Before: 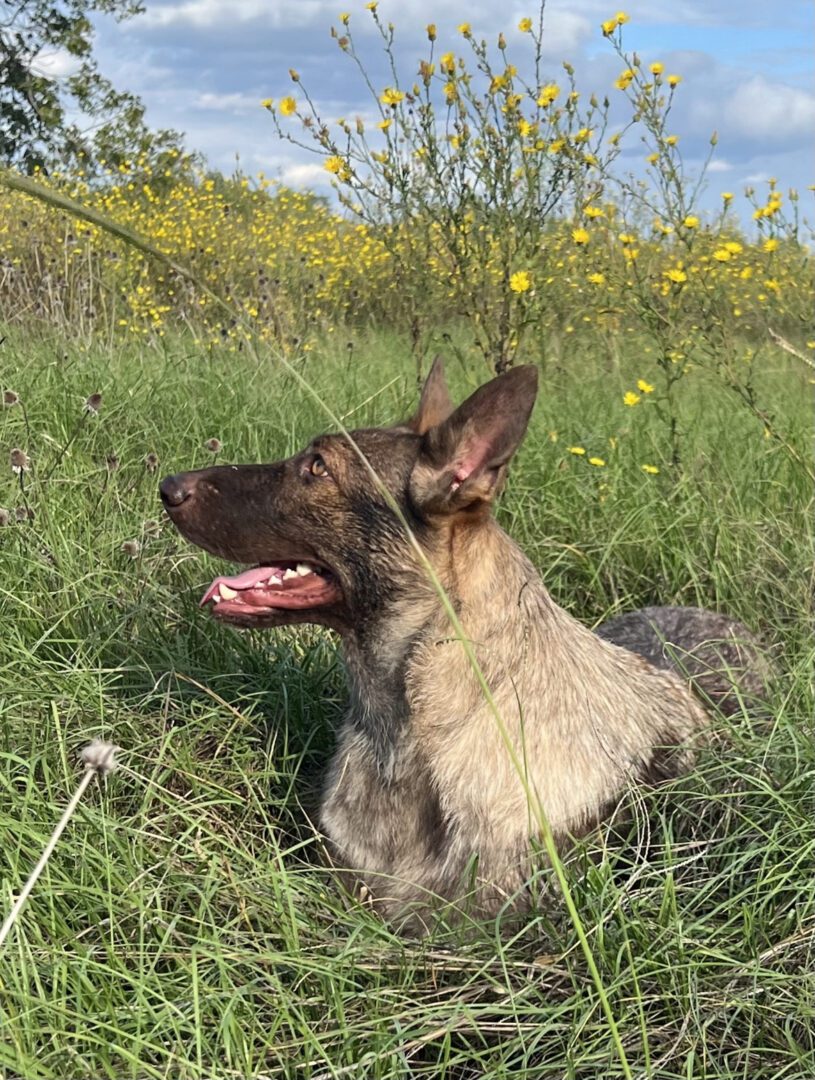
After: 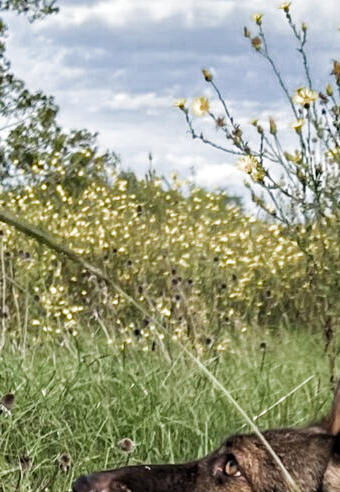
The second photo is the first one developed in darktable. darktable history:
local contrast: mode bilateral grid, contrast 21, coarseness 51, detail 120%, midtone range 0.2
haze removal: compatibility mode true, adaptive false
filmic rgb: black relative exposure -7.98 EV, white relative exposure 2.45 EV, threshold 2.95 EV, hardness 6.39, color science v4 (2020), enable highlight reconstruction true
crop and rotate: left 10.797%, top 0.058%, right 47.399%, bottom 54.349%
